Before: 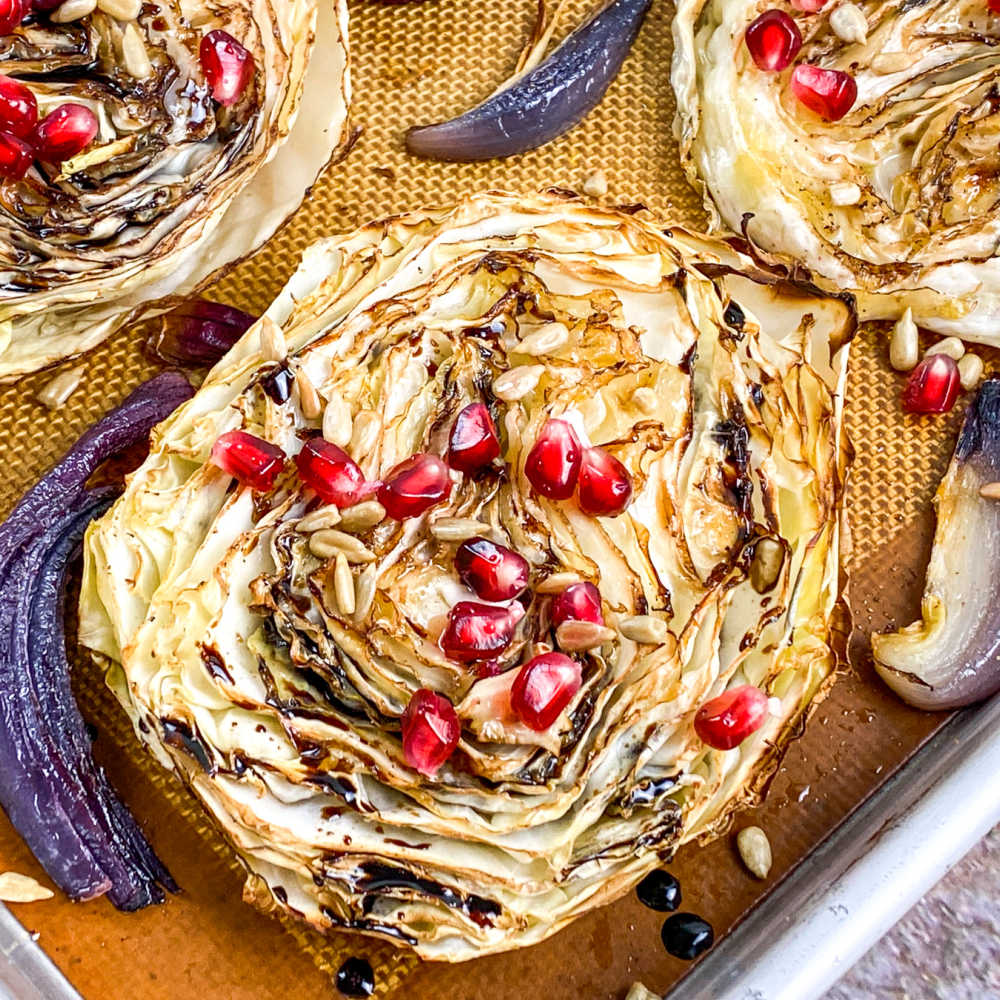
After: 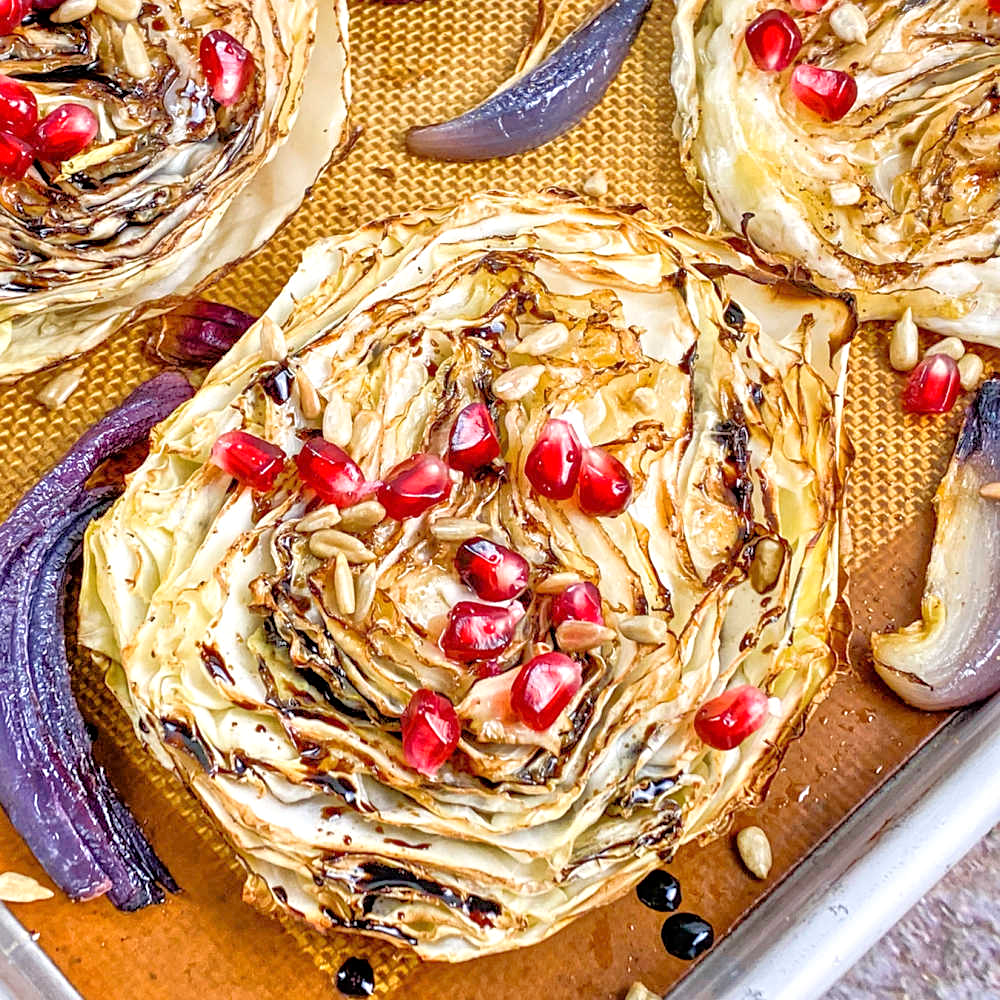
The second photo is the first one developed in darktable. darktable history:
sharpen: amount 0.2
tone equalizer: -7 EV 0.15 EV, -6 EV 0.6 EV, -5 EV 1.15 EV, -4 EV 1.33 EV, -3 EV 1.15 EV, -2 EV 0.6 EV, -1 EV 0.15 EV, mask exposure compensation -0.5 EV
